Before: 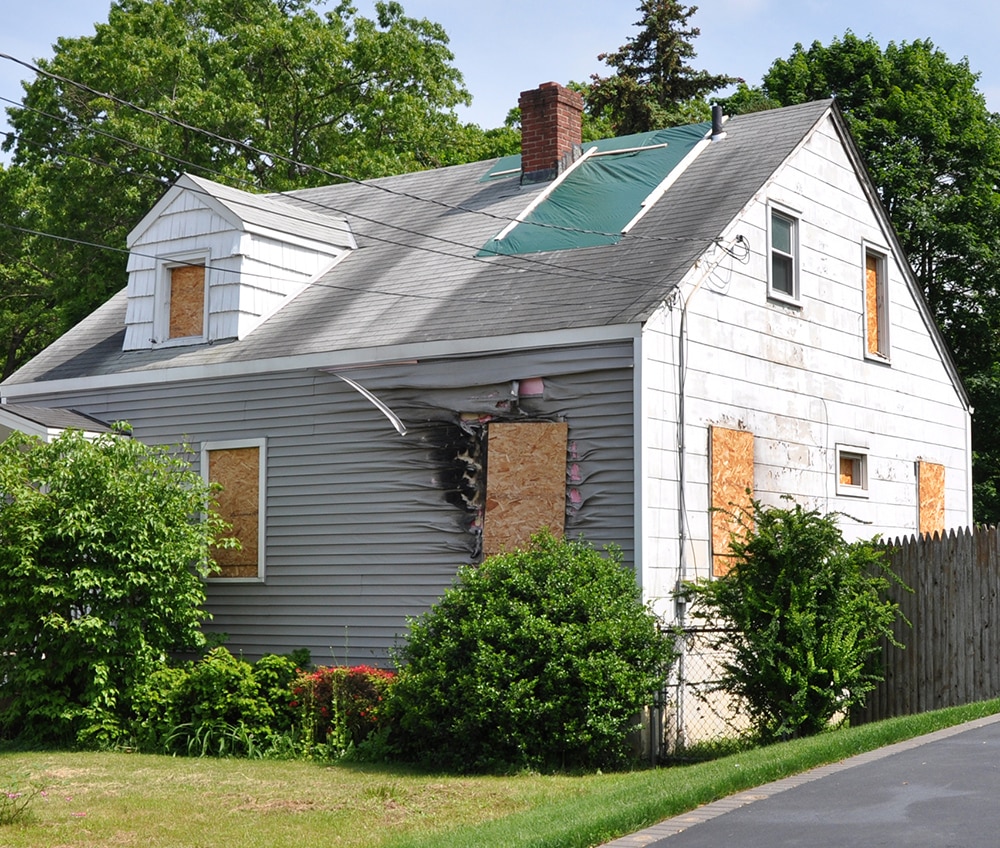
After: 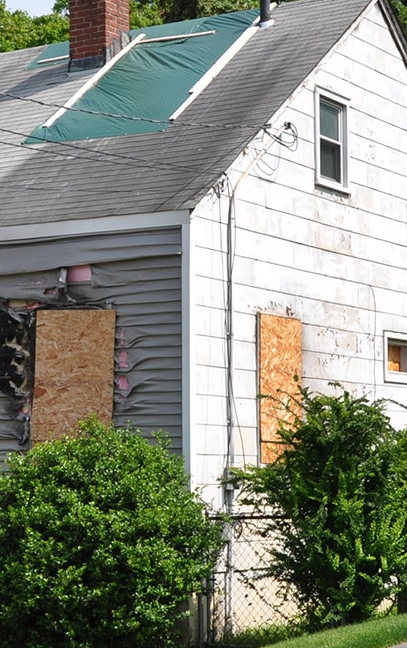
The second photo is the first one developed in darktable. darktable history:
crop: left 45.28%, top 13.408%, right 13.975%, bottom 10.133%
